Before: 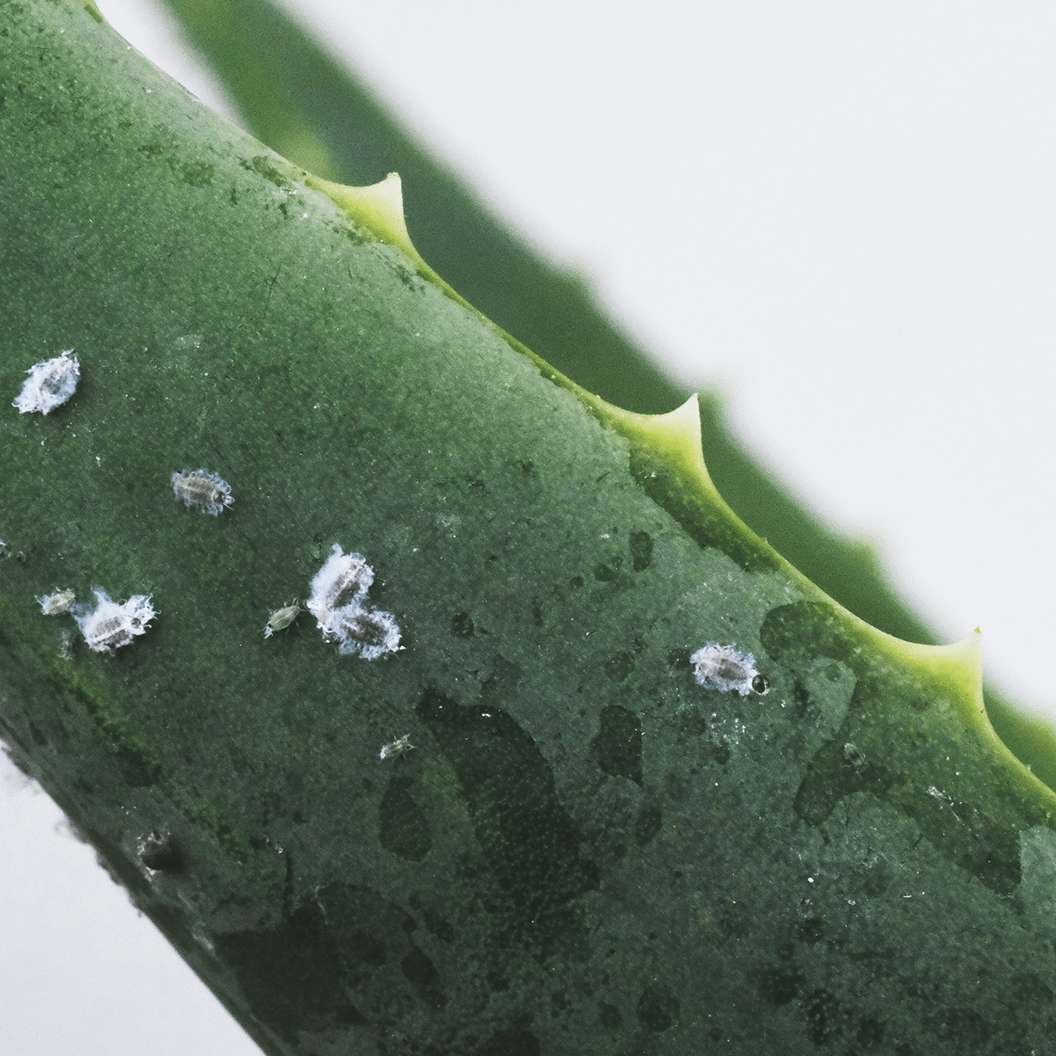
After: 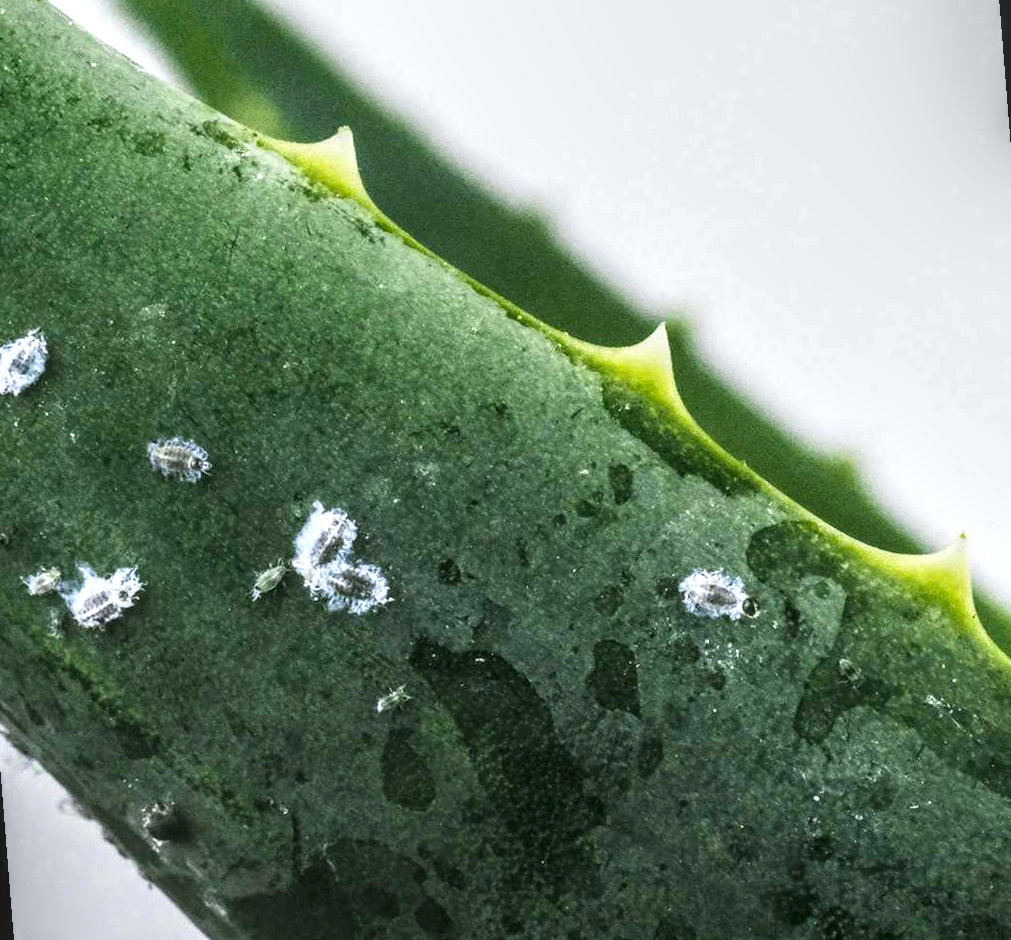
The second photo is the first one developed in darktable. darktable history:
rotate and perspective: rotation -4.57°, crop left 0.054, crop right 0.944, crop top 0.087, crop bottom 0.914
color balance rgb: perceptual saturation grading › global saturation 25%, global vibrance 20%
local contrast: highlights 0%, shadows 0%, detail 182%
